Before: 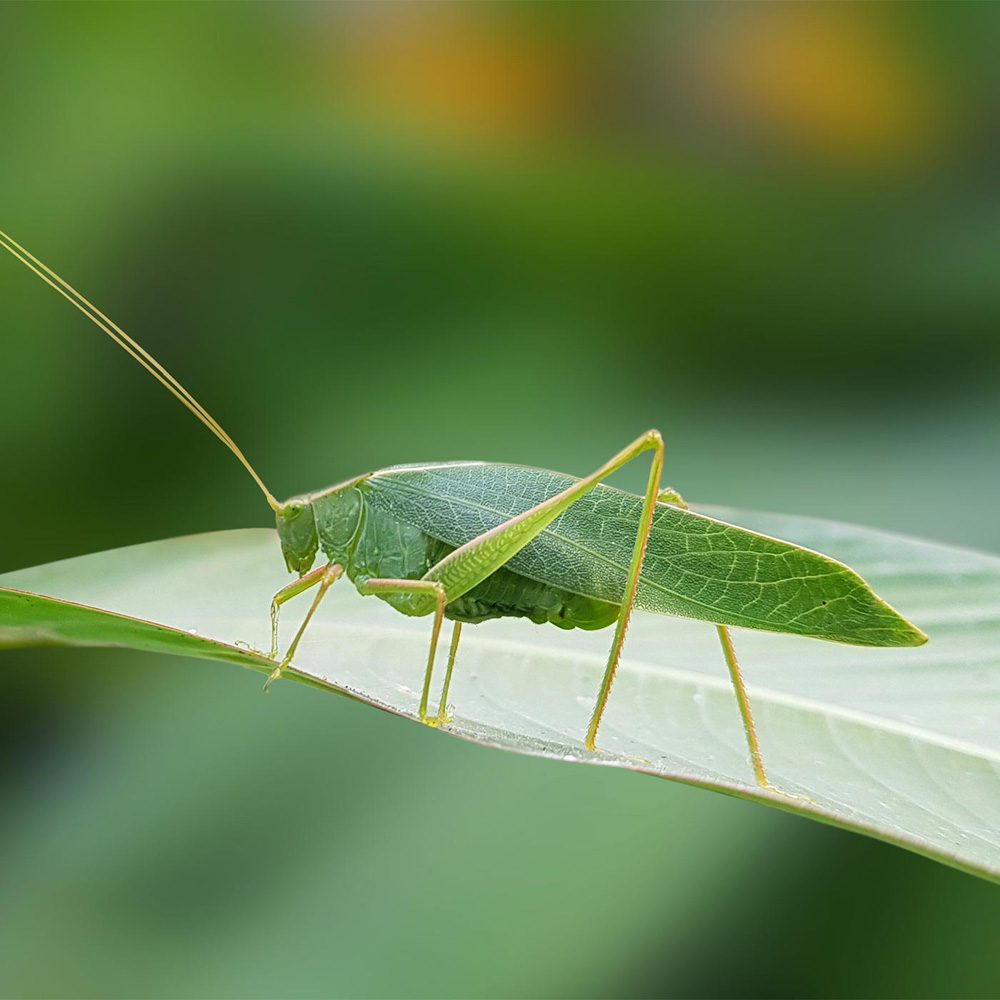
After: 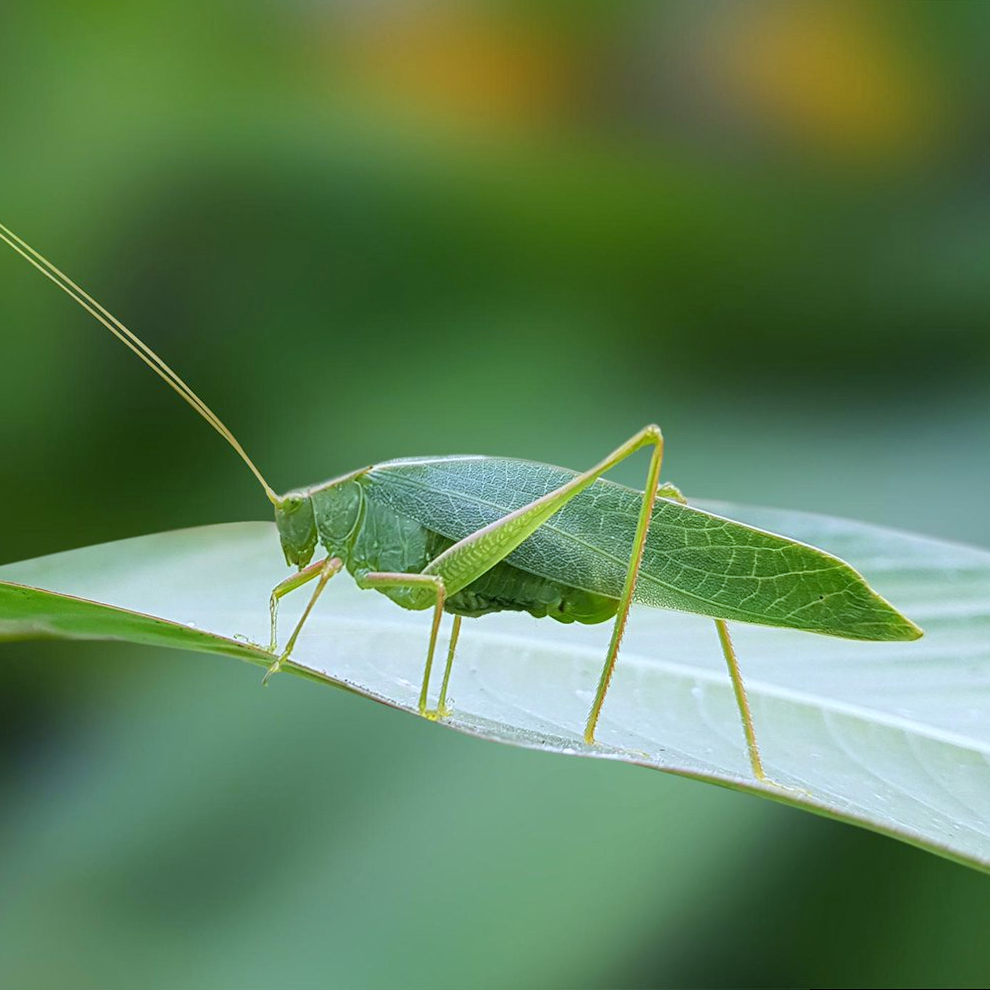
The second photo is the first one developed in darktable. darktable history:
white balance: red 0.931, blue 1.11
rotate and perspective: rotation 0.174°, lens shift (vertical) 0.013, lens shift (horizontal) 0.019, shear 0.001, automatic cropping original format, crop left 0.007, crop right 0.991, crop top 0.016, crop bottom 0.997
